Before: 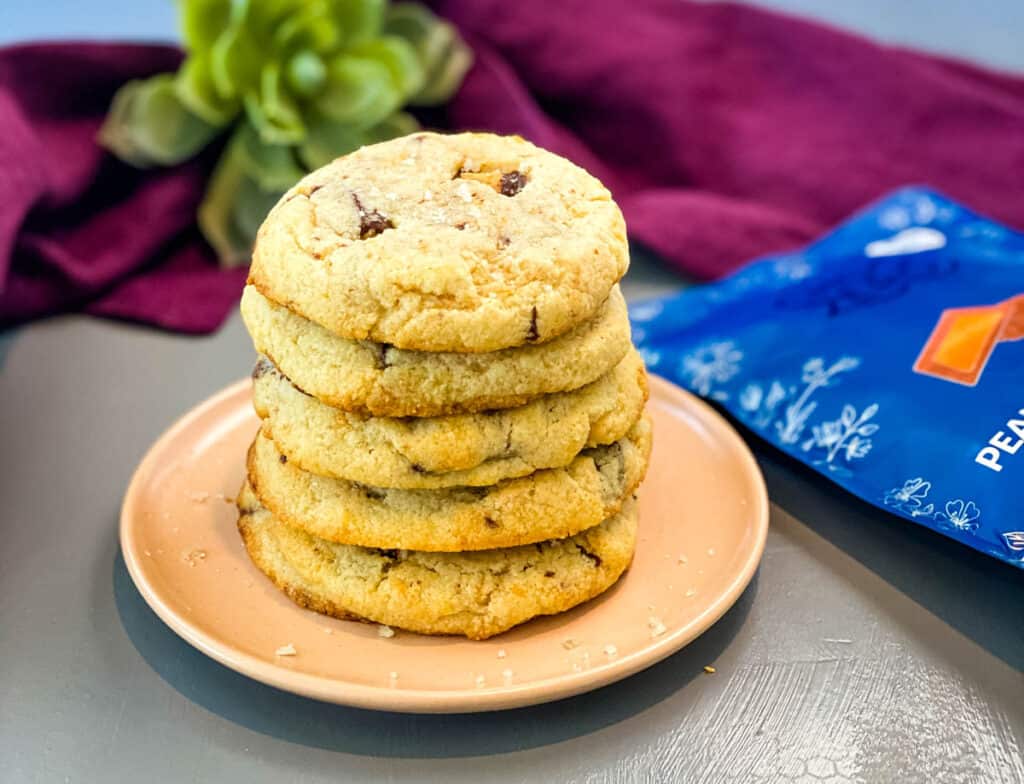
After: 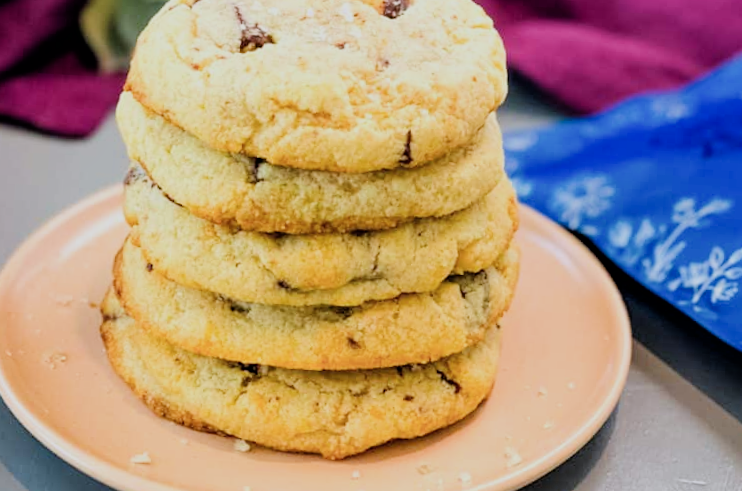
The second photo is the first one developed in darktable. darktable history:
filmic rgb: black relative exposure -7.14 EV, white relative exposure 5.37 EV, hardness 3.03
tone equalizer: -8 EV -0.449 EV, -7 EV -0.416 EV, -6 EV -0.337 EV, -5 EV -0.2 EV, -3 EV 0.234 EV, -2 EV 0.342 EV, -1 EV 0.382 EV, +0 EV 0.429 EV
crop and rotate: angle -3.44°, left 9.912%, top 20.664%, right 12.01%, bottom 11.897%
color calibration: illuminant as shot in camera, x 0.358, y 0.373, temperature 4628.91 K
